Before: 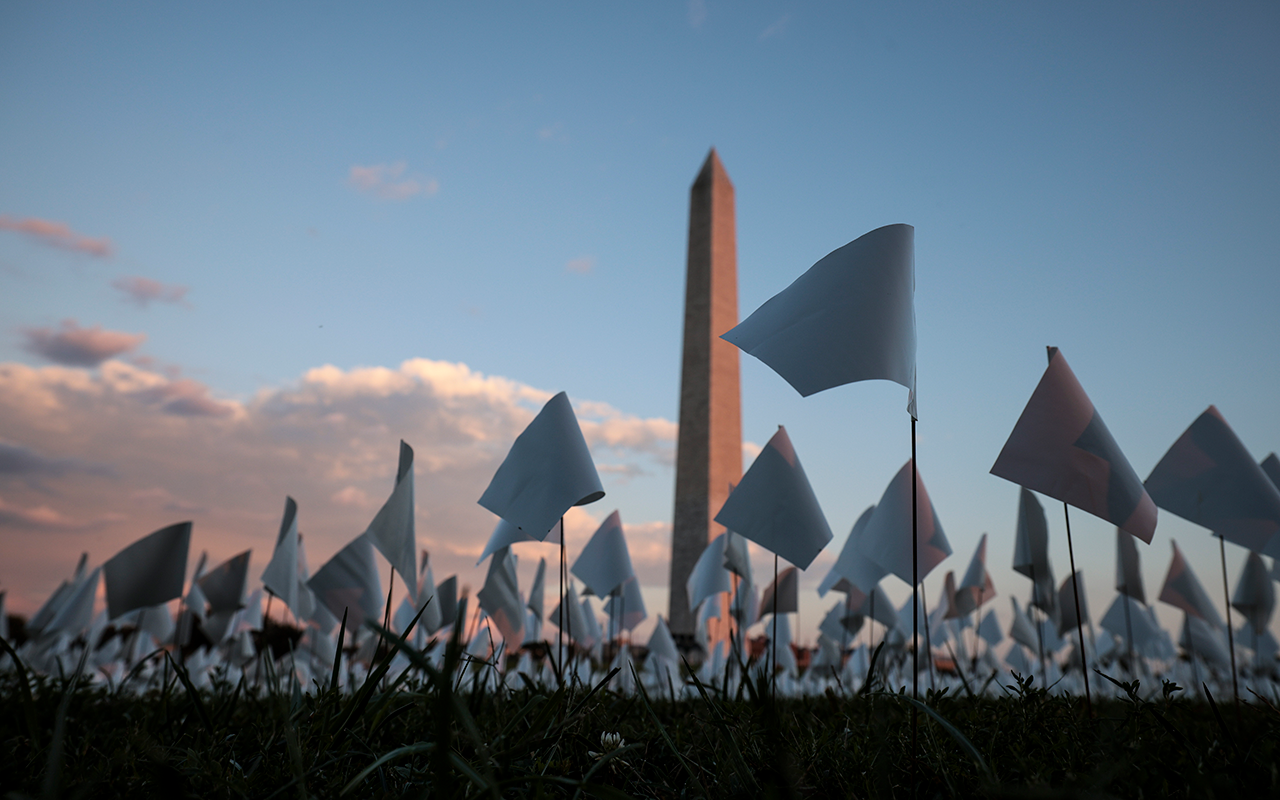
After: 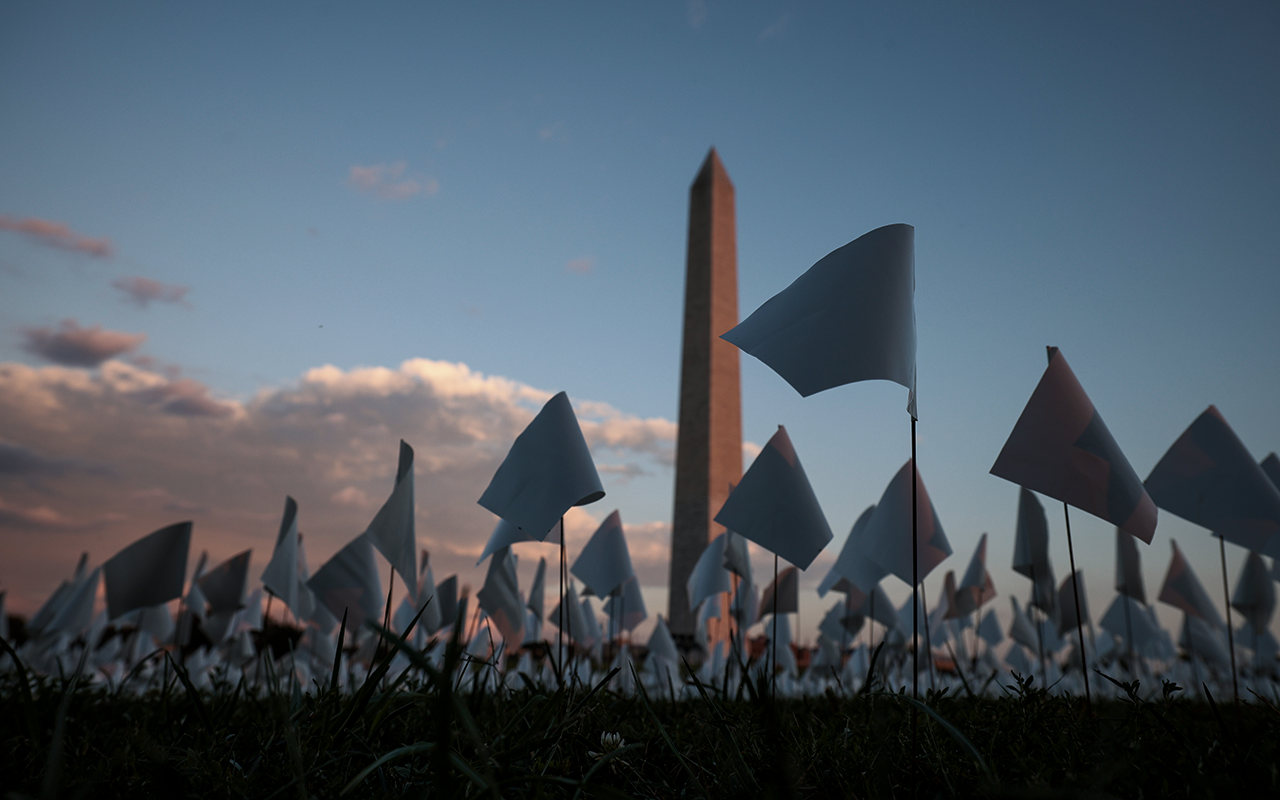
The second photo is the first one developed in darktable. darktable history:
tone curve: curves: ch0 [(0, 0) (0.536, 0.402) (1, 1)]
